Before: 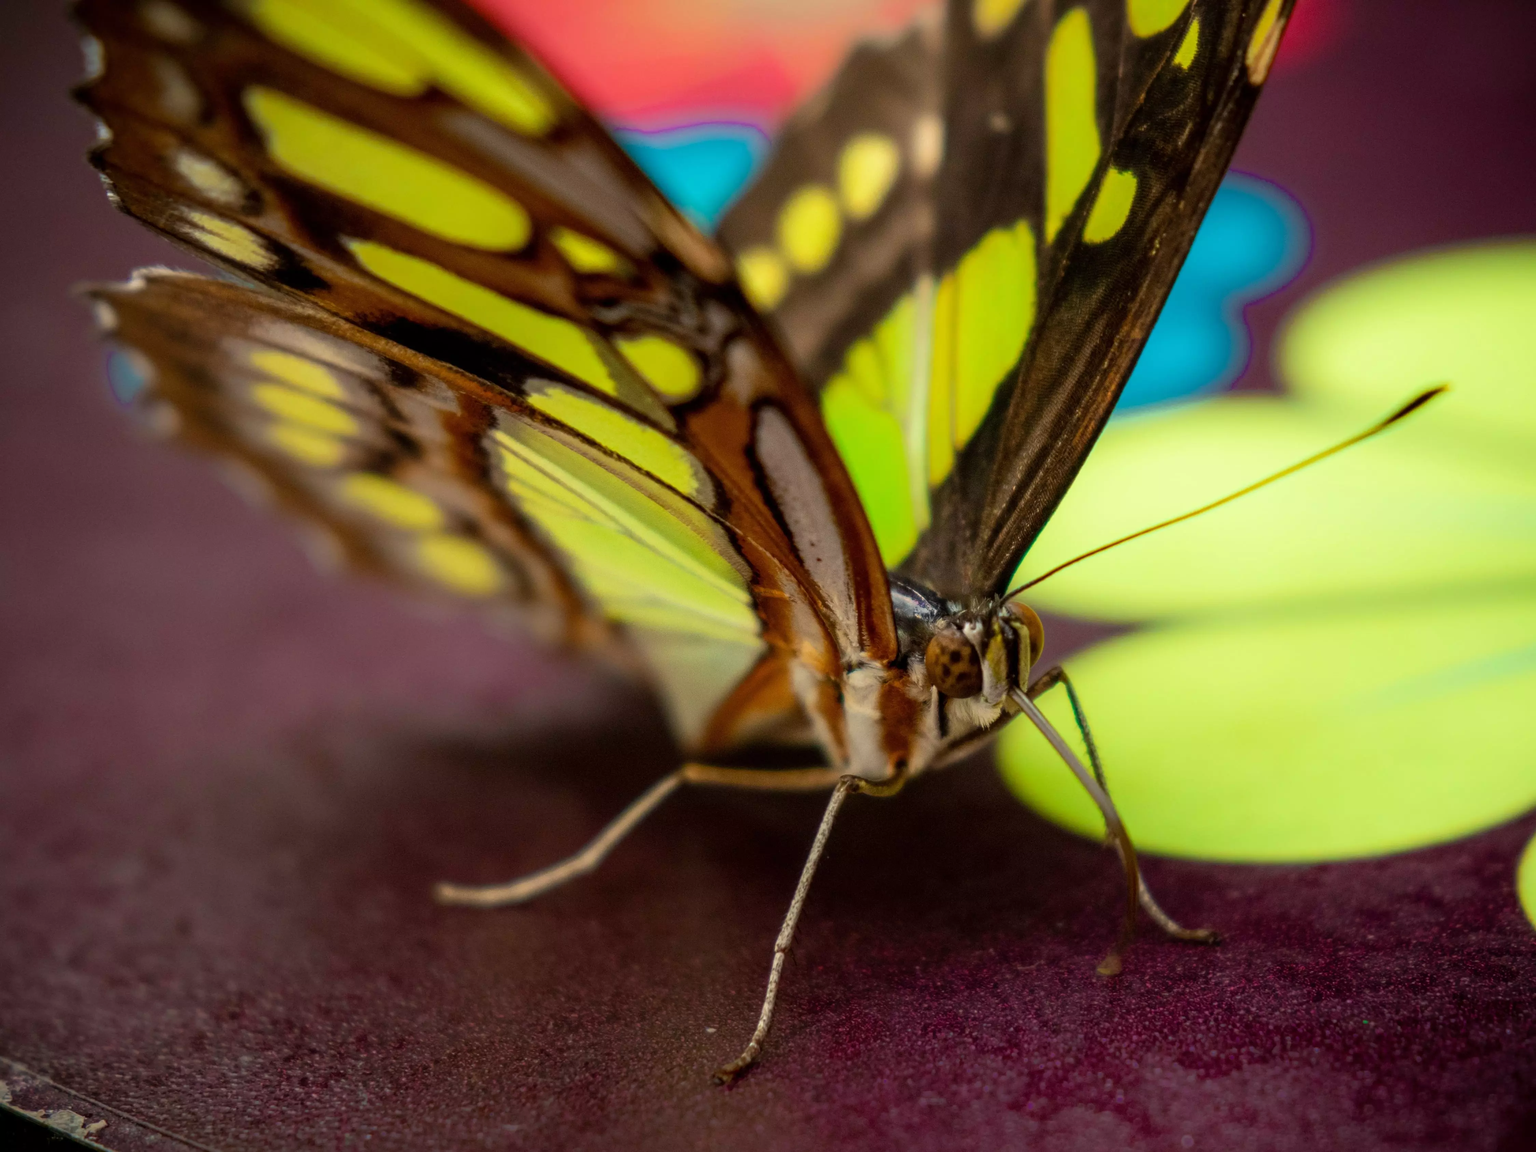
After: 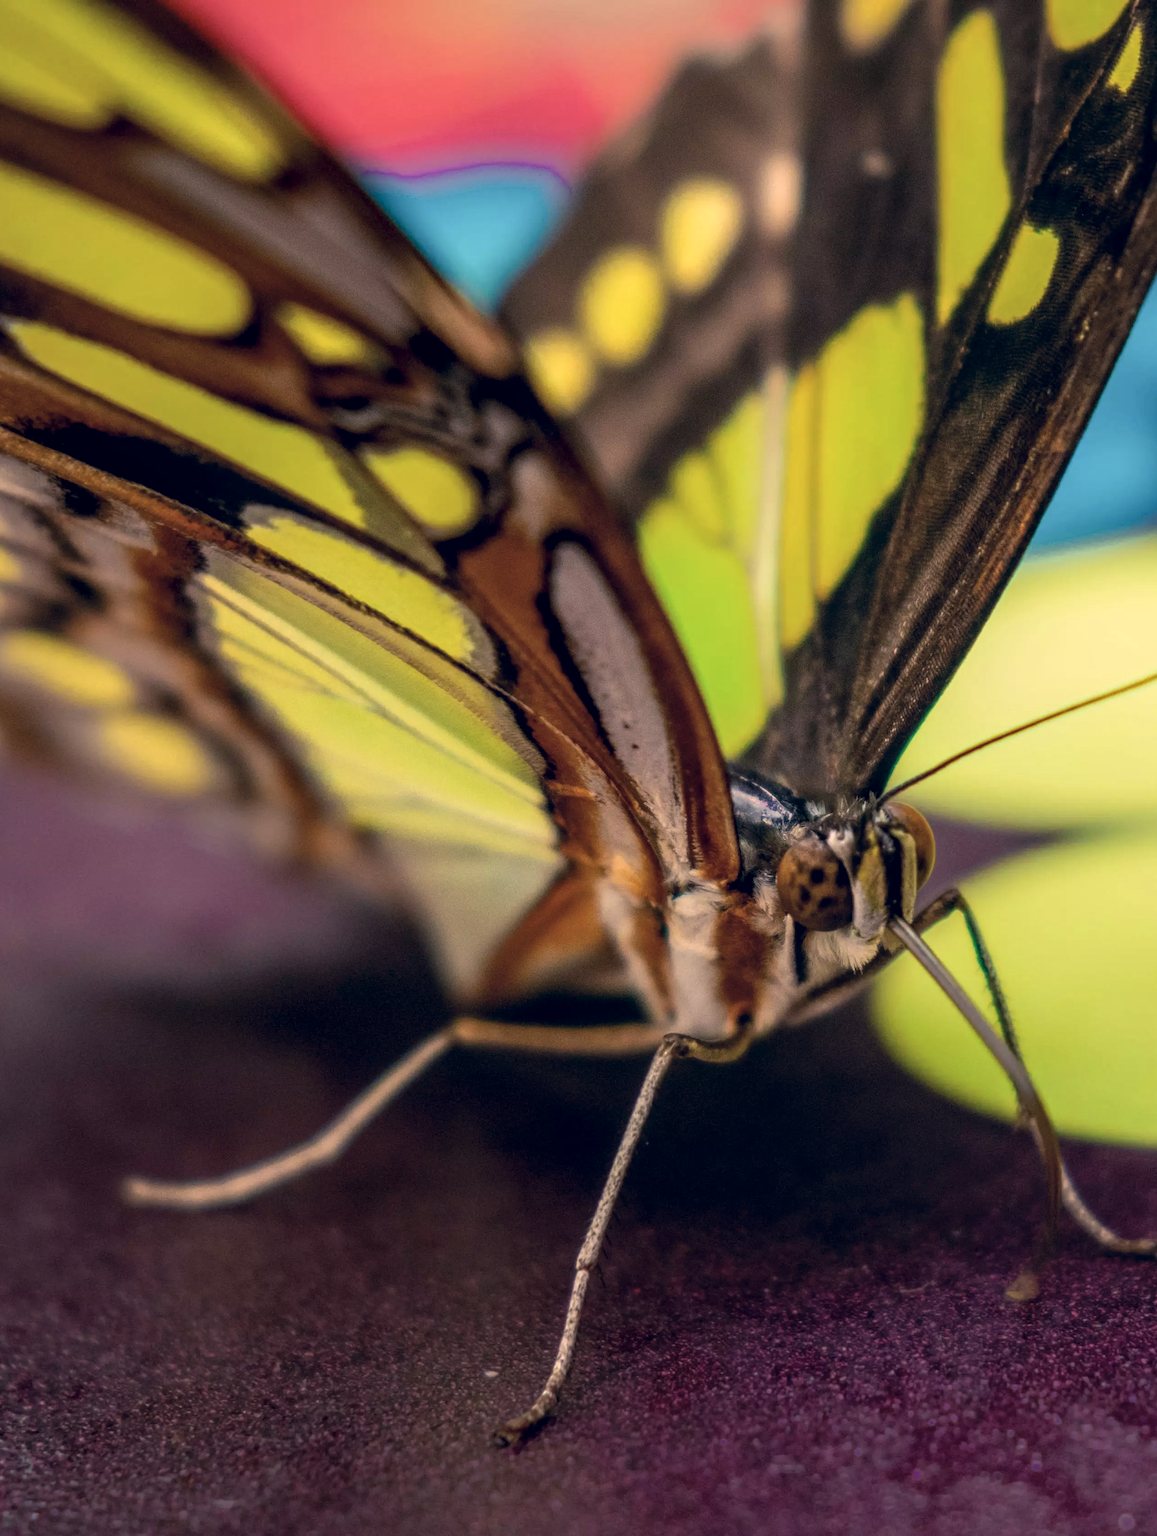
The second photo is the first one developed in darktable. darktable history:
local contrast: on, module defaults
crop and rotate: left 22.367%, right 21.125%
color correction: highlights a* 14.09, highlights b* 5.92, shadows a* -5.98, shadows b* -15.6, saturation 0.862
